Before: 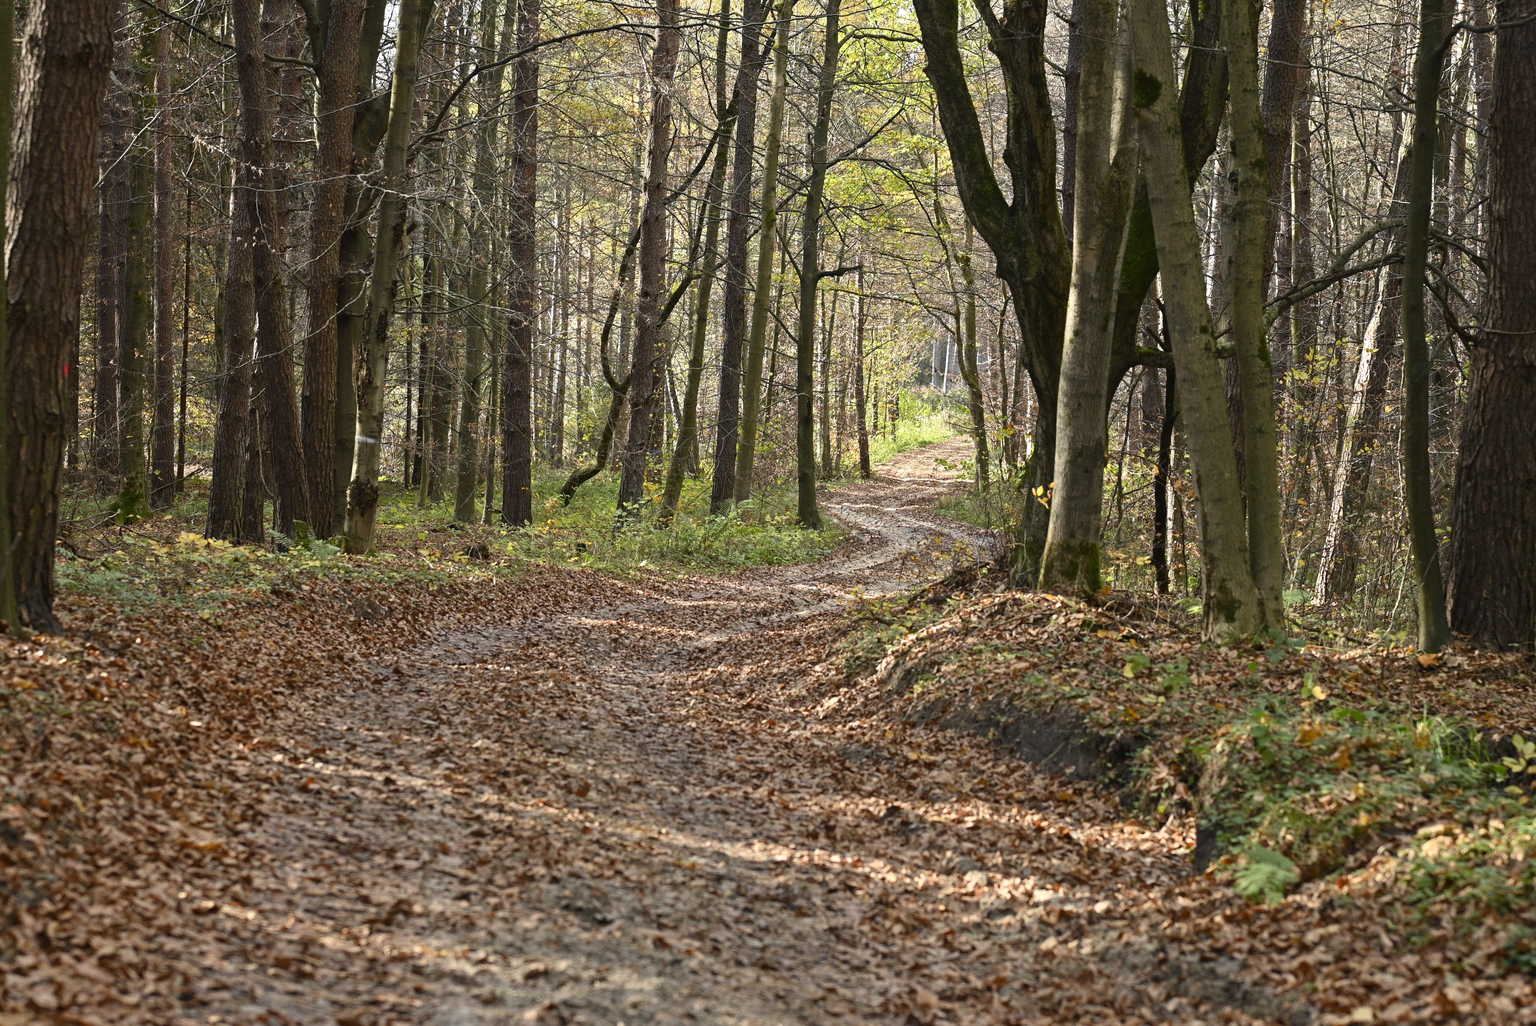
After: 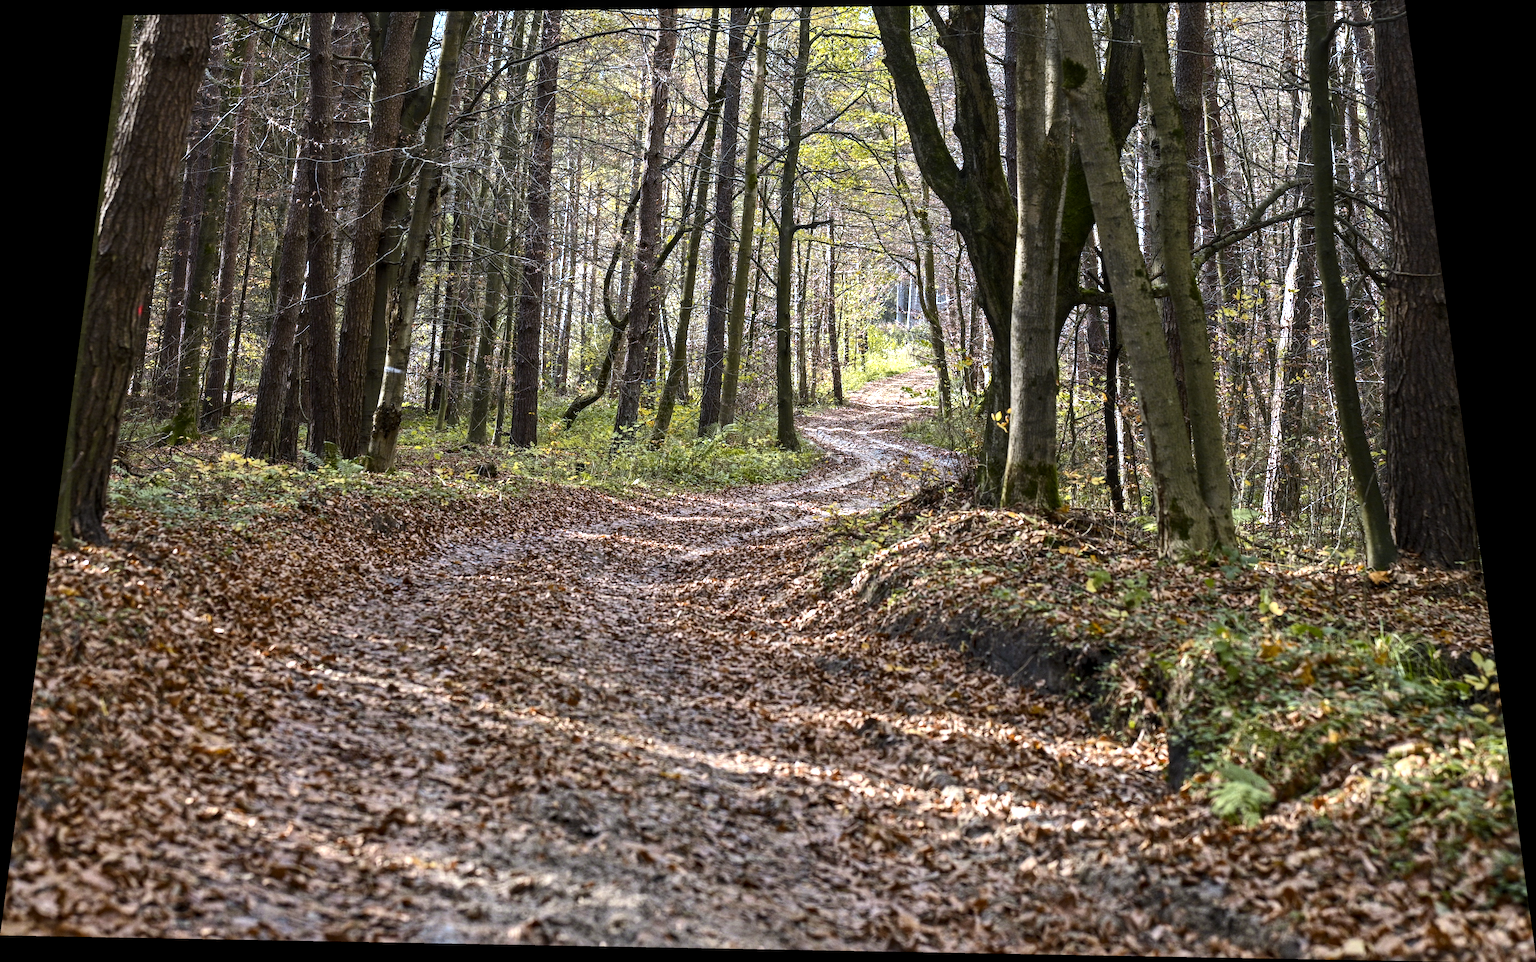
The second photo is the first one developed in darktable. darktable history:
rotate and perspective: rotation 0.128°, lens shift (vertical) -0.181, lens shift (horizontal) -0.044, shear 0.001, automatic cropping off
tone equalizer: -8 EV -0.417 EV, -7 EV -0.389 EV, -6 EV -0.333 EV, -5 EV -0.222 EV, -3 EV 0.222 EV, -2 EV 0.333 EV, -1 EV 0.389 EV, +0 EV 0.417 EV, edges refinement/feathering 500, mask exposure compensation -1.57 EV, preserve details no
color zones: curves: ch0 [(0.254, 0.492) (0.724, 0.62)]; ch1 [(0.25, 0.528) (0.719, 0.796)]; ch2 [(0, 0.472) (0.25, 0.5) (0.73, 0.184)]
white balance: red 0.967, blue 1.119, emerald 0.756
local contrast: detail 130%
